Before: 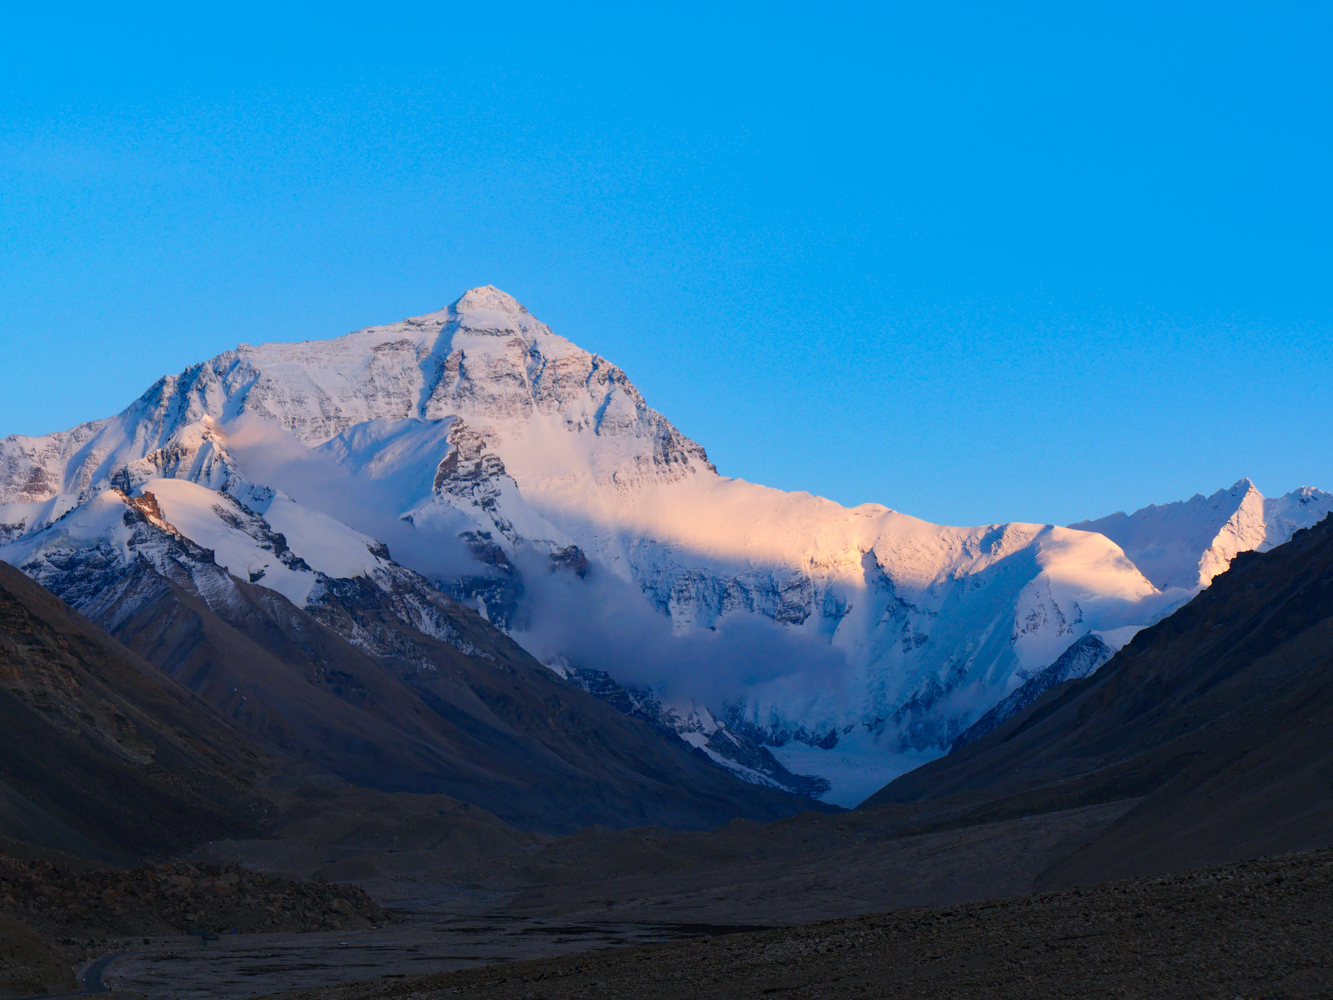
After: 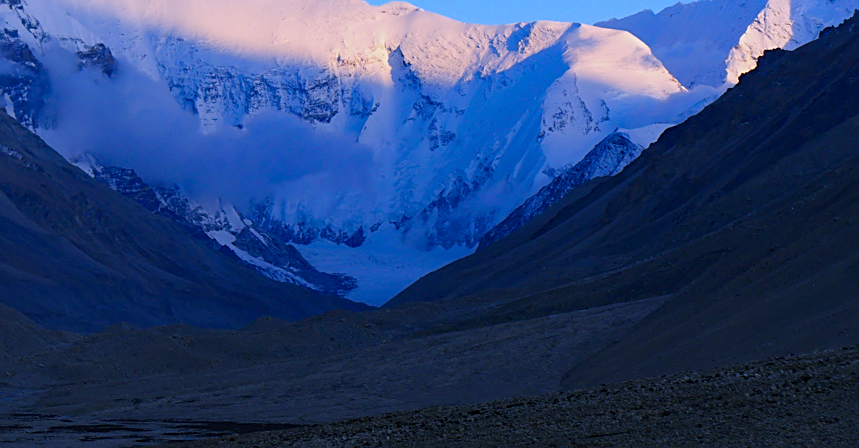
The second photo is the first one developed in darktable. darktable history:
crop and rotate: left 35.509%, top 50.238%, bottom 4.934%
white balance: red 0.871, blue 1.249
sharpen: on, module defaults
color balance rgb: shadows lift › chroma 5.41%, shadows lift › hue 240°, highlights gain › chroma 3.74%, highlights gain › hue 60°, saturation formula JzAzBz (2021)
